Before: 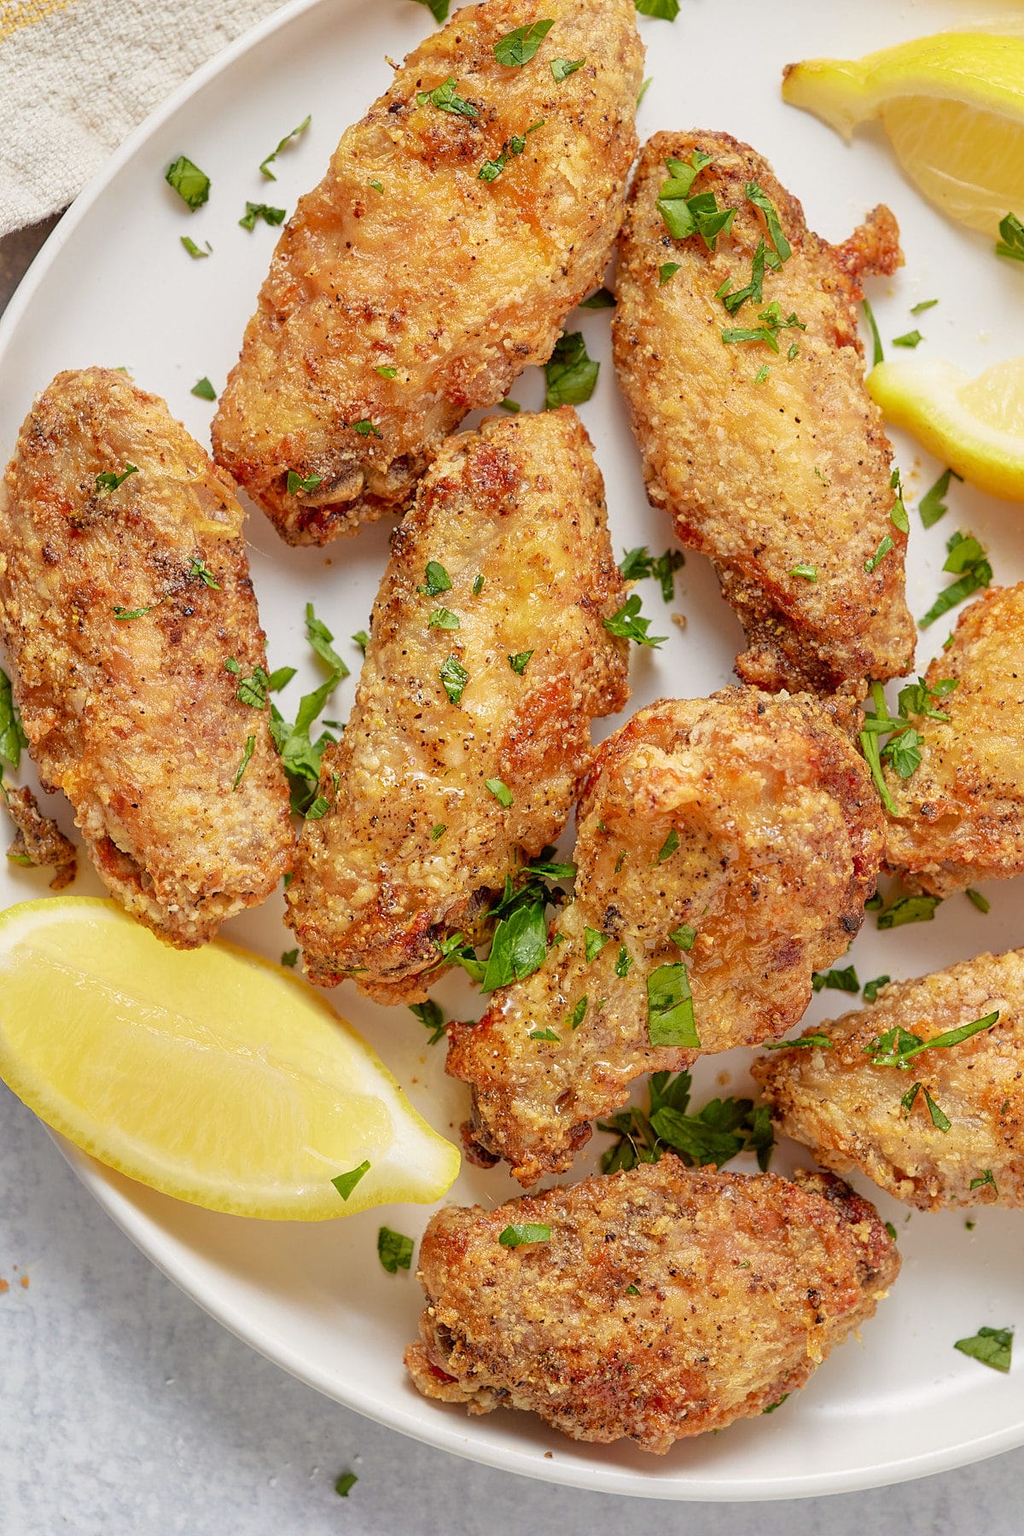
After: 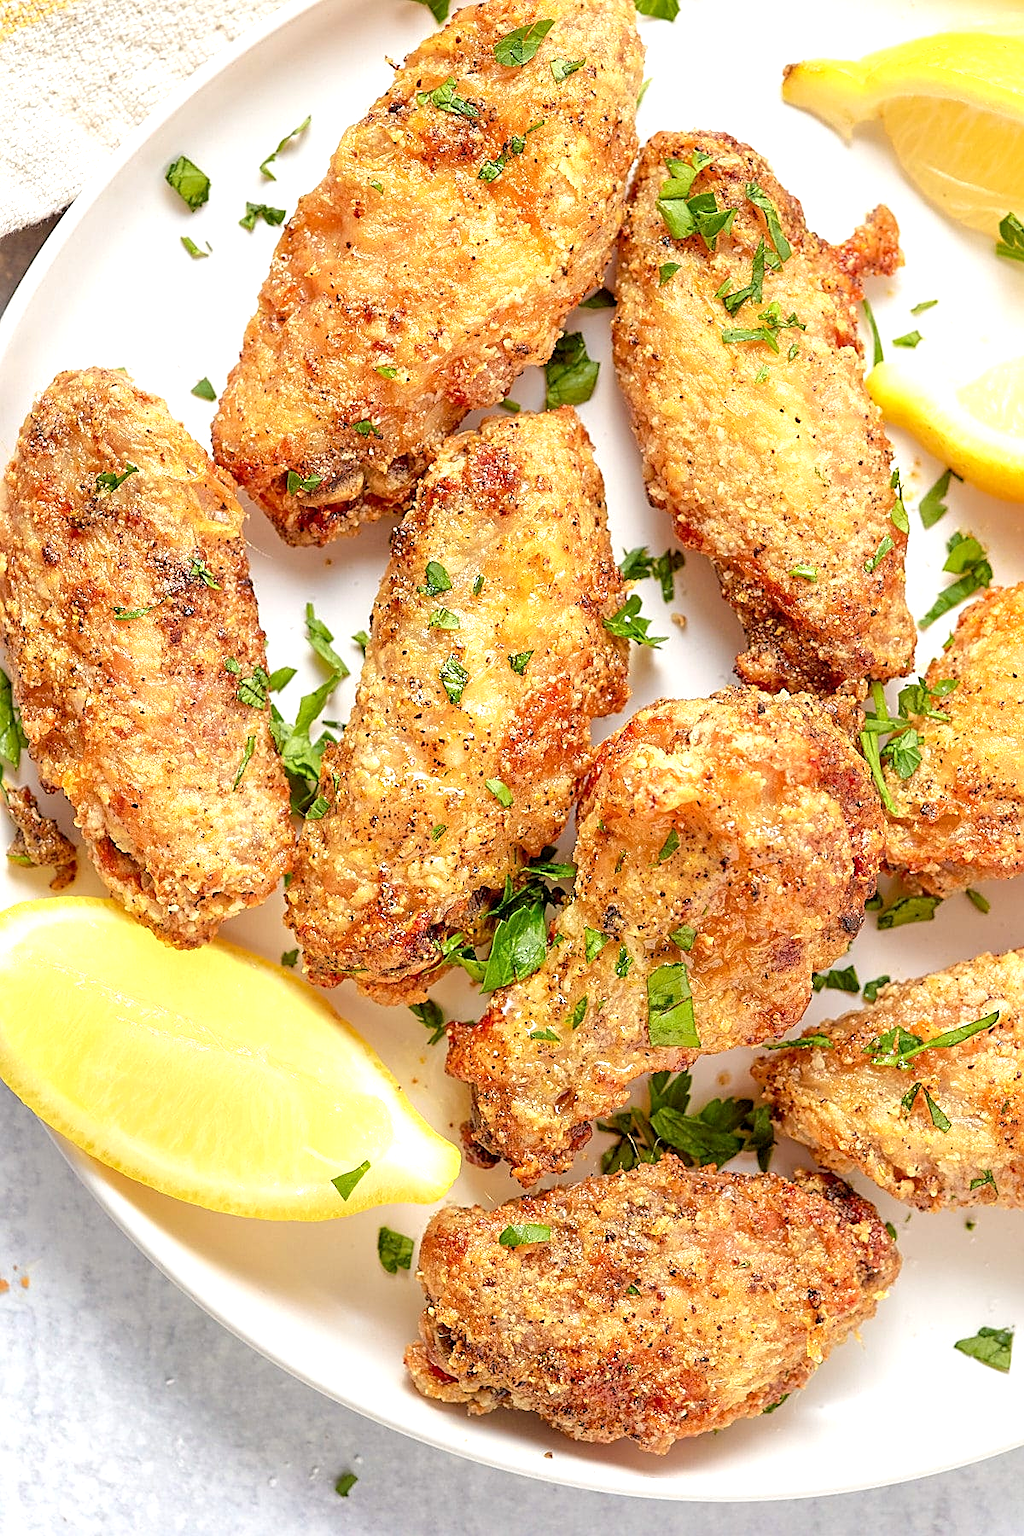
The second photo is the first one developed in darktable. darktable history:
exposure: black level correction 0.001, exposure 0.676 EV, compensate highlight preservation false
sharpen: on, module defaults
